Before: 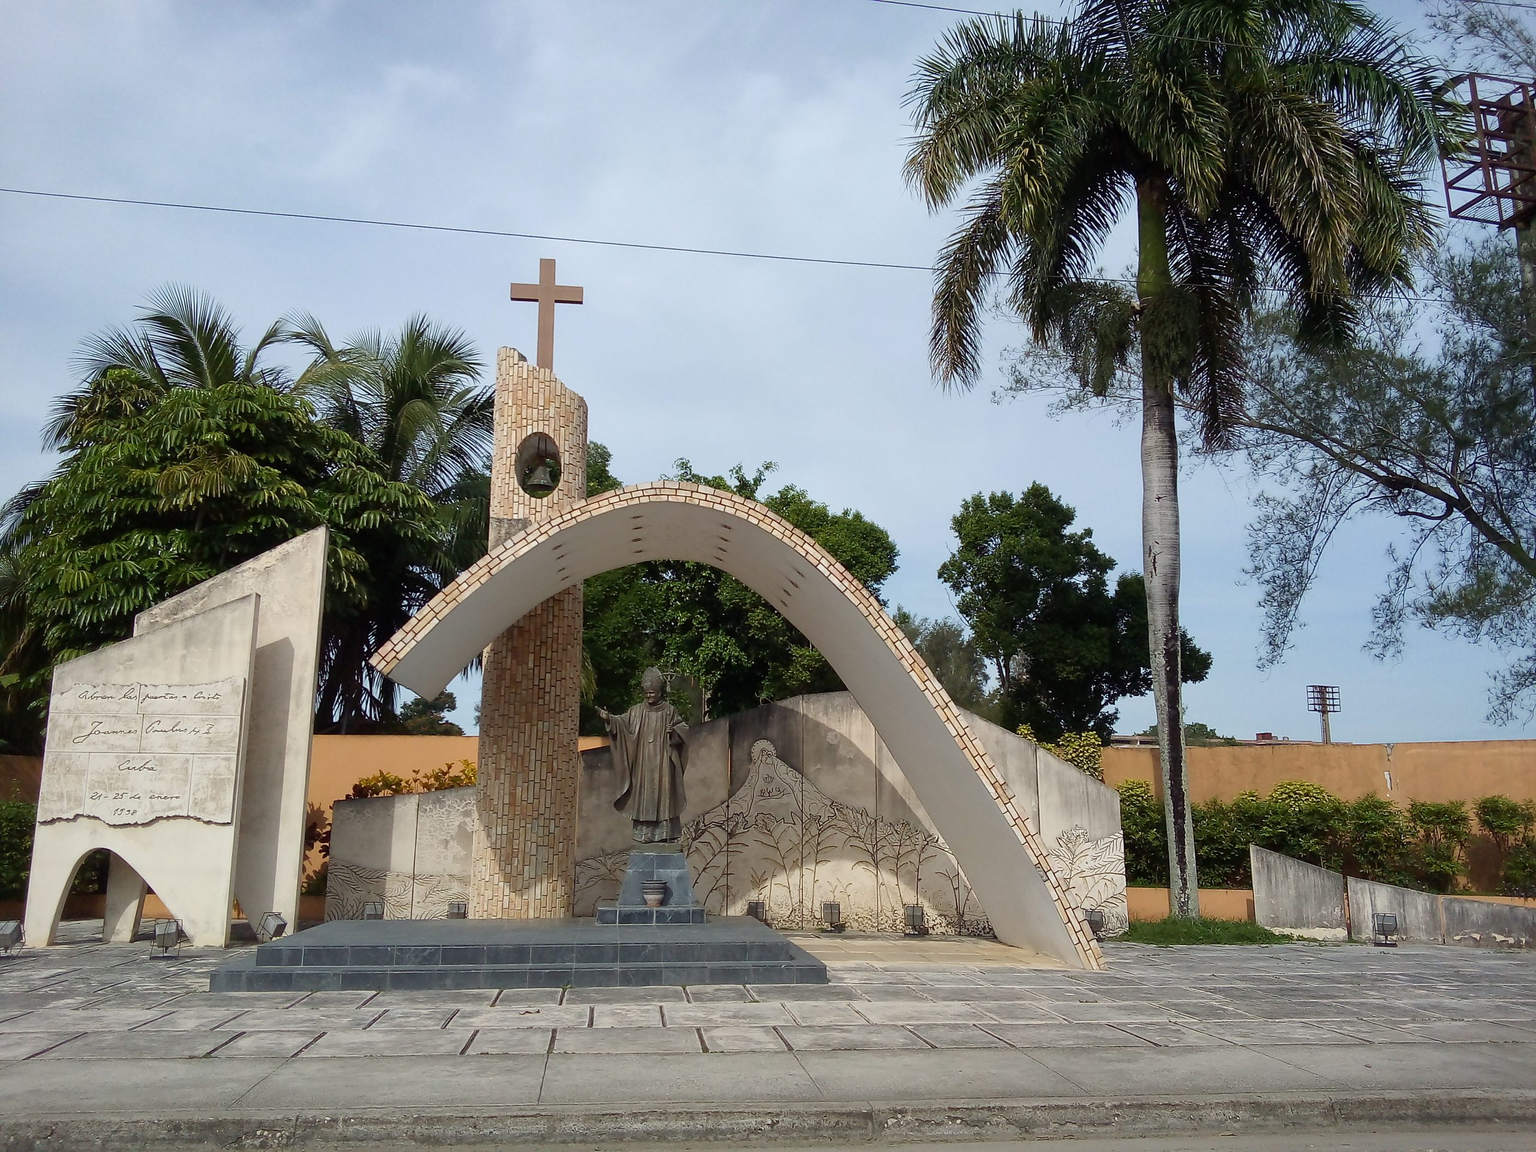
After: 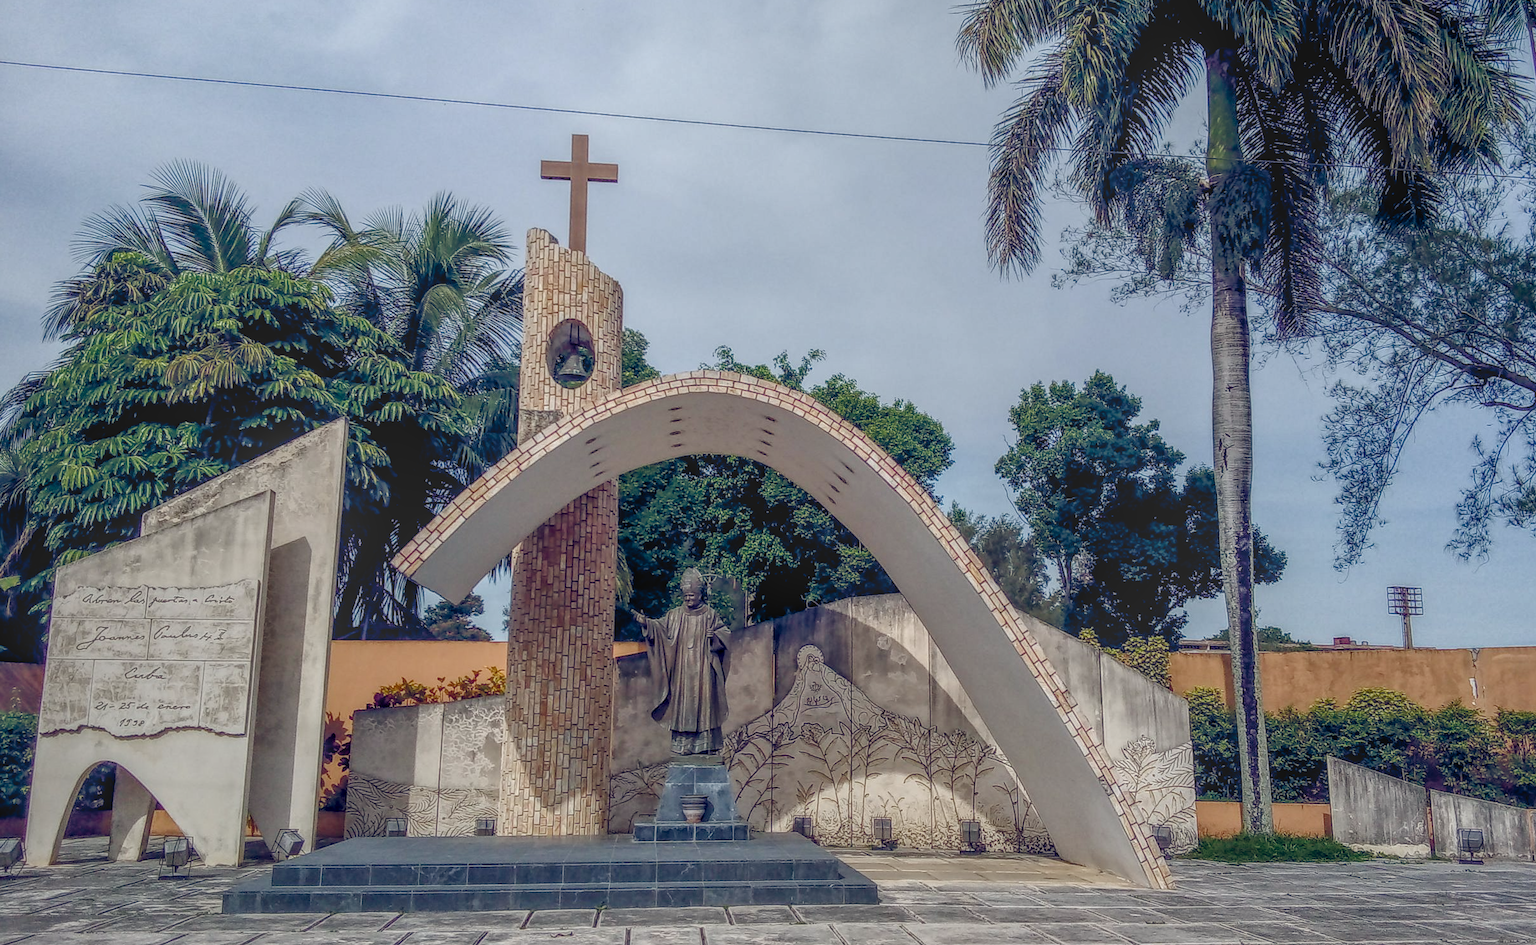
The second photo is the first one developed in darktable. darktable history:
local contrast: highlights 5%, shadows 5%, detail 199%, midtone range 0.247
color balance rgb: global offset › luminance -0.28%, global offset › chroma 0.312%, global offset › hue 260.81°, perceptual saturation grading › global saturation 25.477%, perceptual saturation grading › highlights -50.067%, perceptual saturation grading › shadows 30.628%, perceptual brilliance grading › global brilliance 2.501%, perceptual brilliance grading › highlights -3.465%, perceptual brilliance grading › shadows 3.367%
crop and rotate: angle 0.073°, top 11.496%, right 5.692%, bottom 11.031%
